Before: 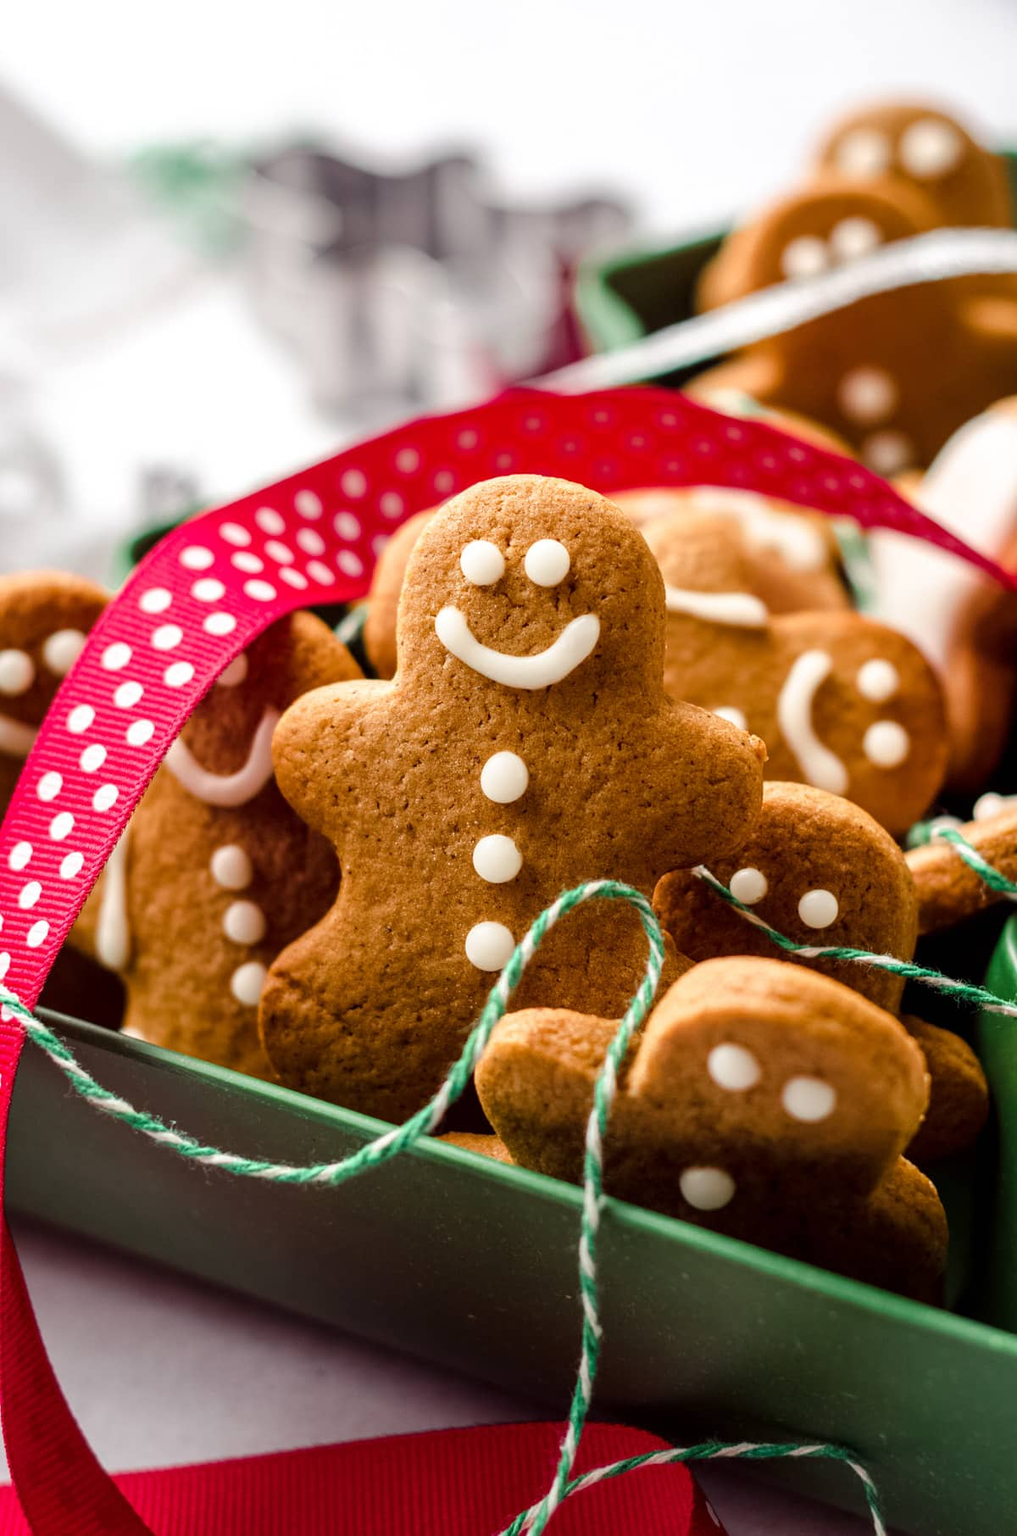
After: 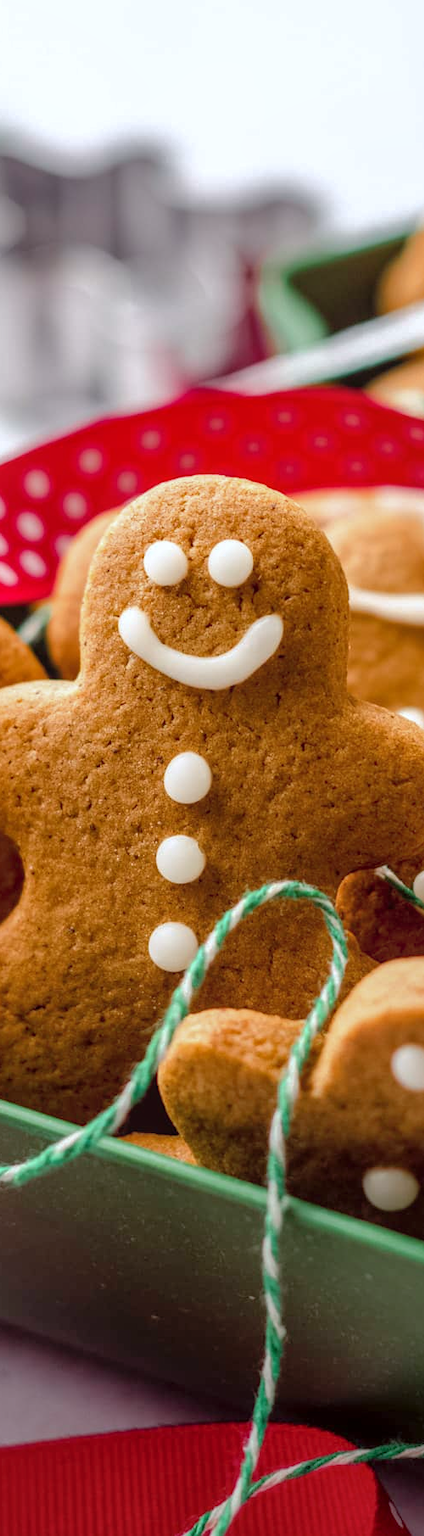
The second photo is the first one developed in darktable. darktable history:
local contrast: detail 110%
white balance: red 0.98, blue 1.034
shadows and highlights: on, module defaults
crop: left 31.229%, right 27.105%
